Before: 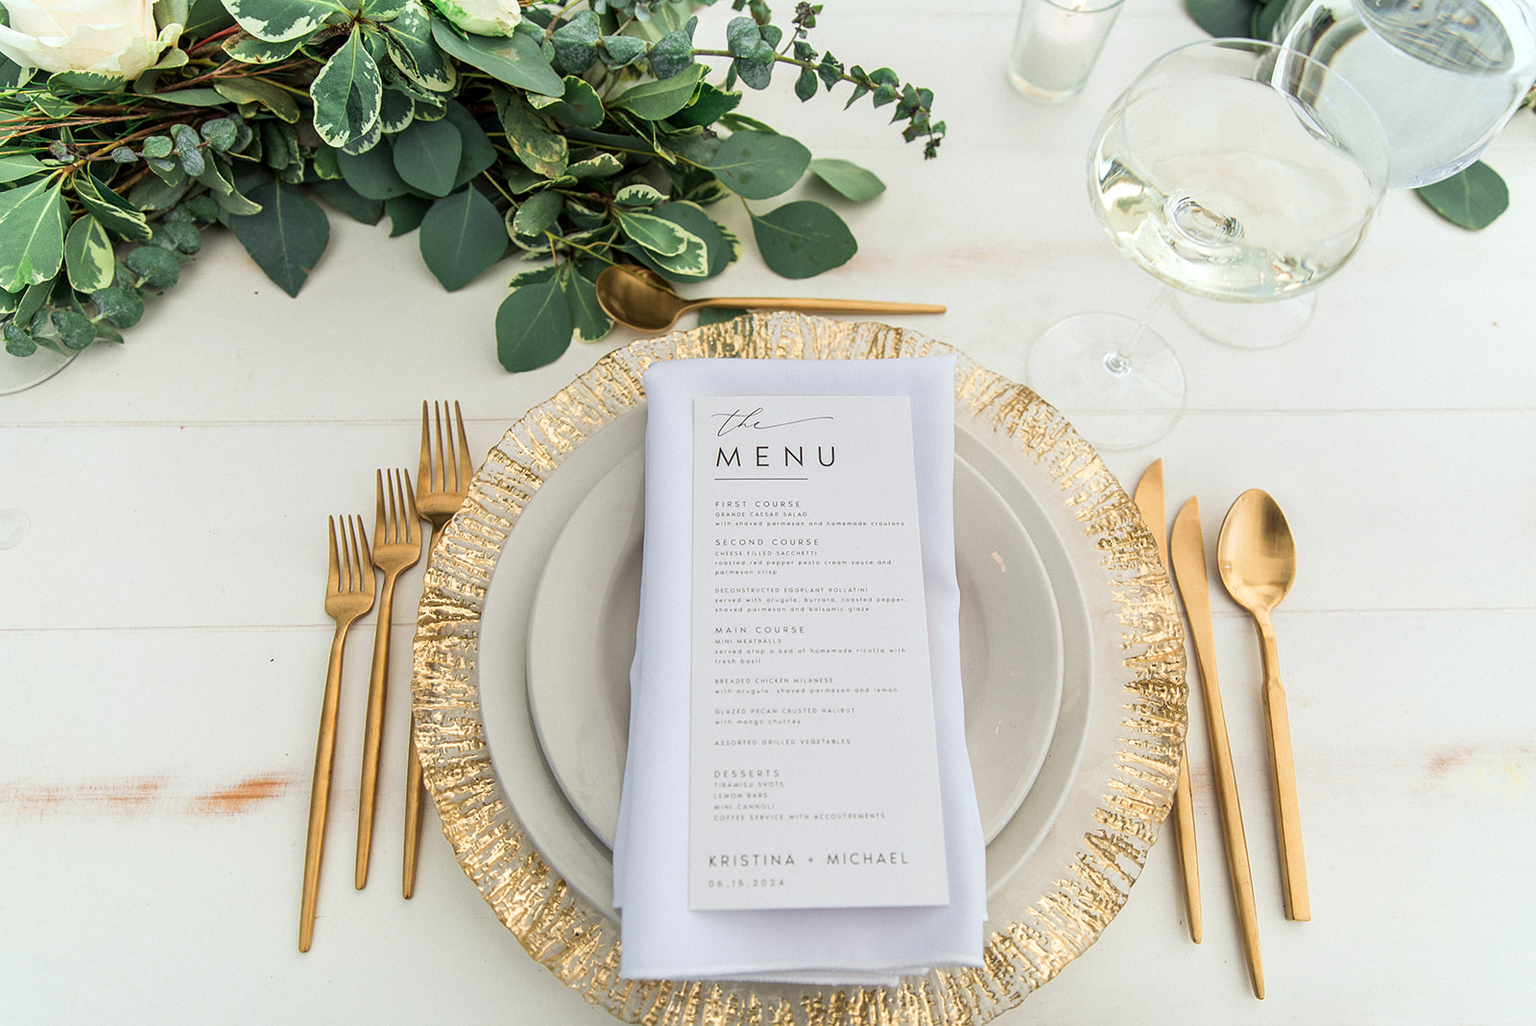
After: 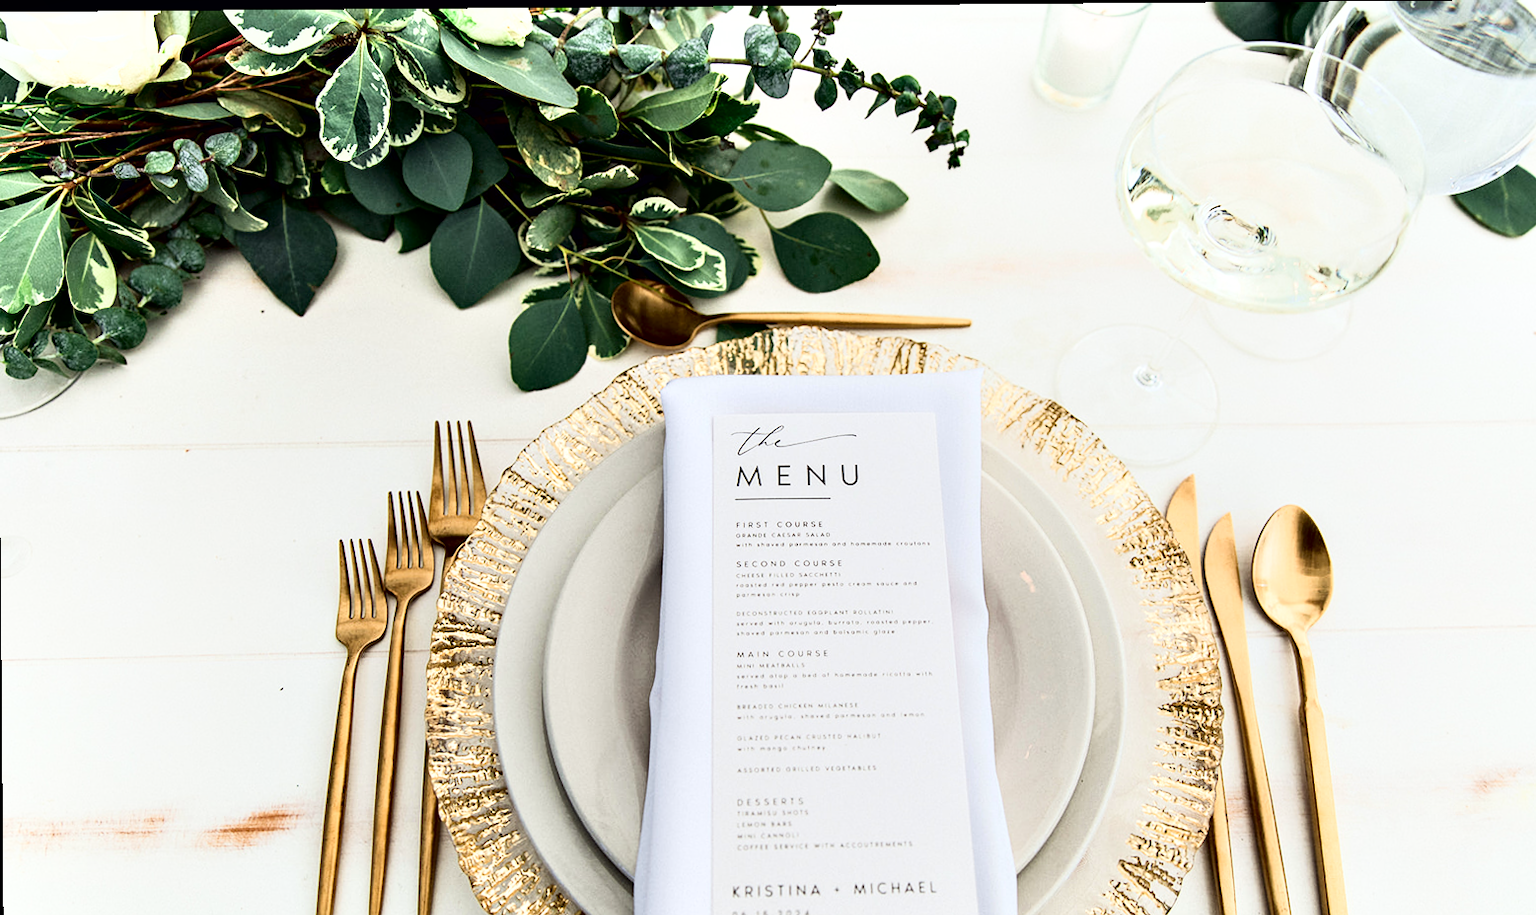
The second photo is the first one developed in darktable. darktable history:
crop and rotate: angle 0.459°, left 0.203%, right 2.981%, bottom 14.186%
contrast equalizer: octaves 7, y [[0.6 ×6], [0.55 ×6], [0 ×6], [0 ×6], [0 ×6]]
shadows and highlights: shadows -60.83, white point adjustment -5.03, highlights 59.87
